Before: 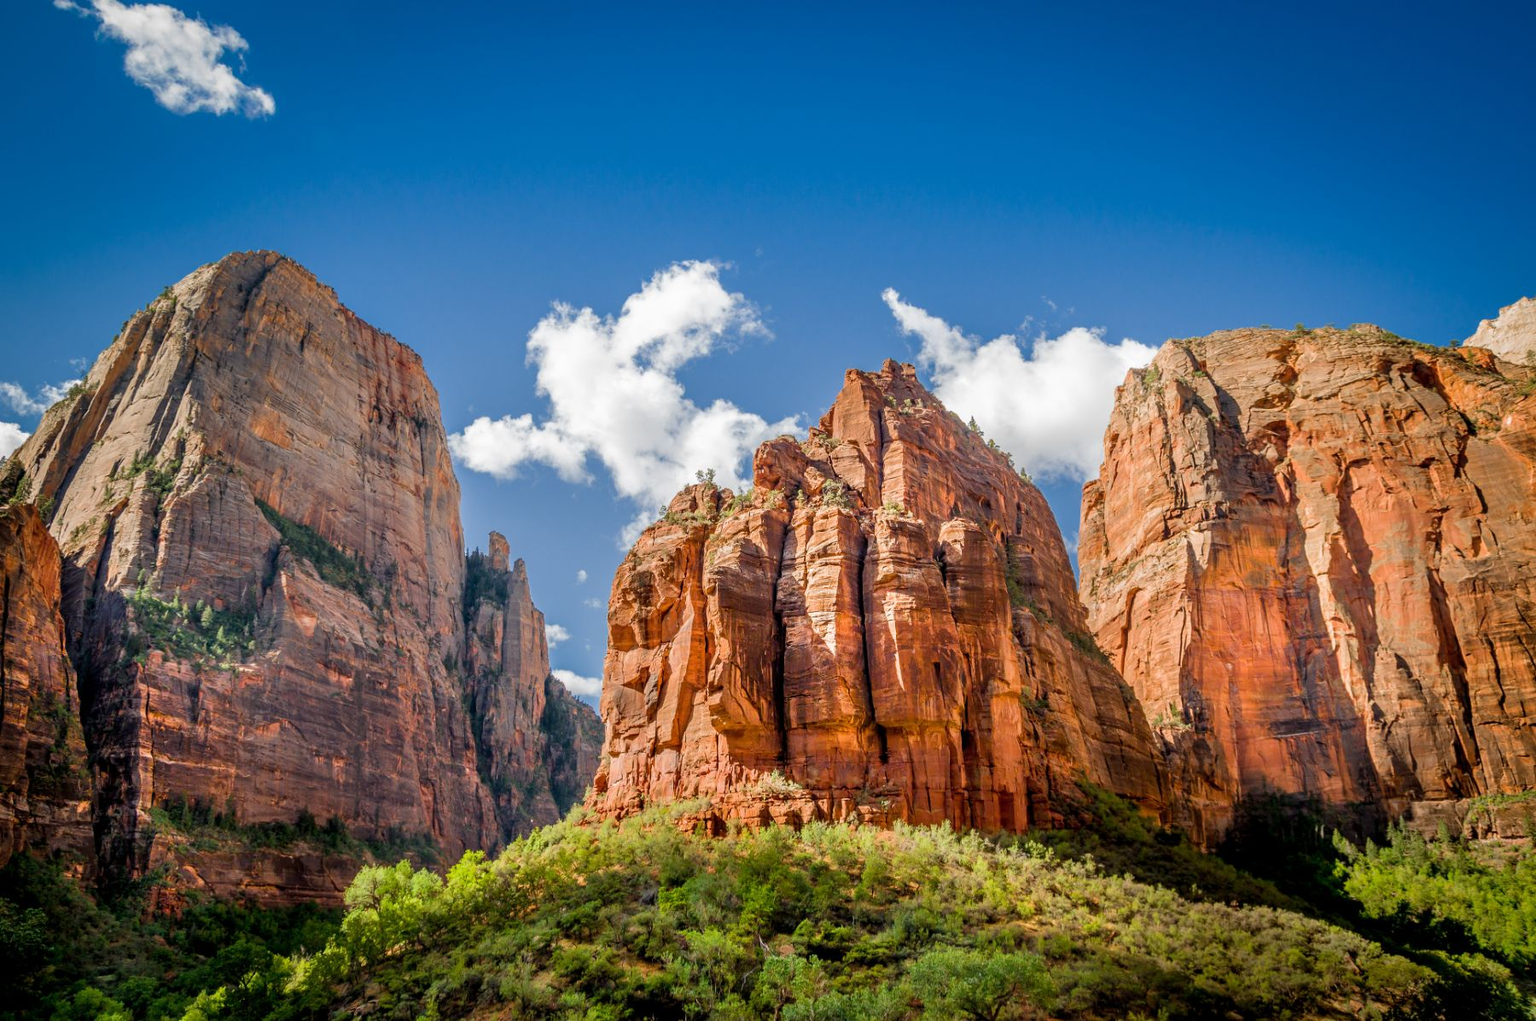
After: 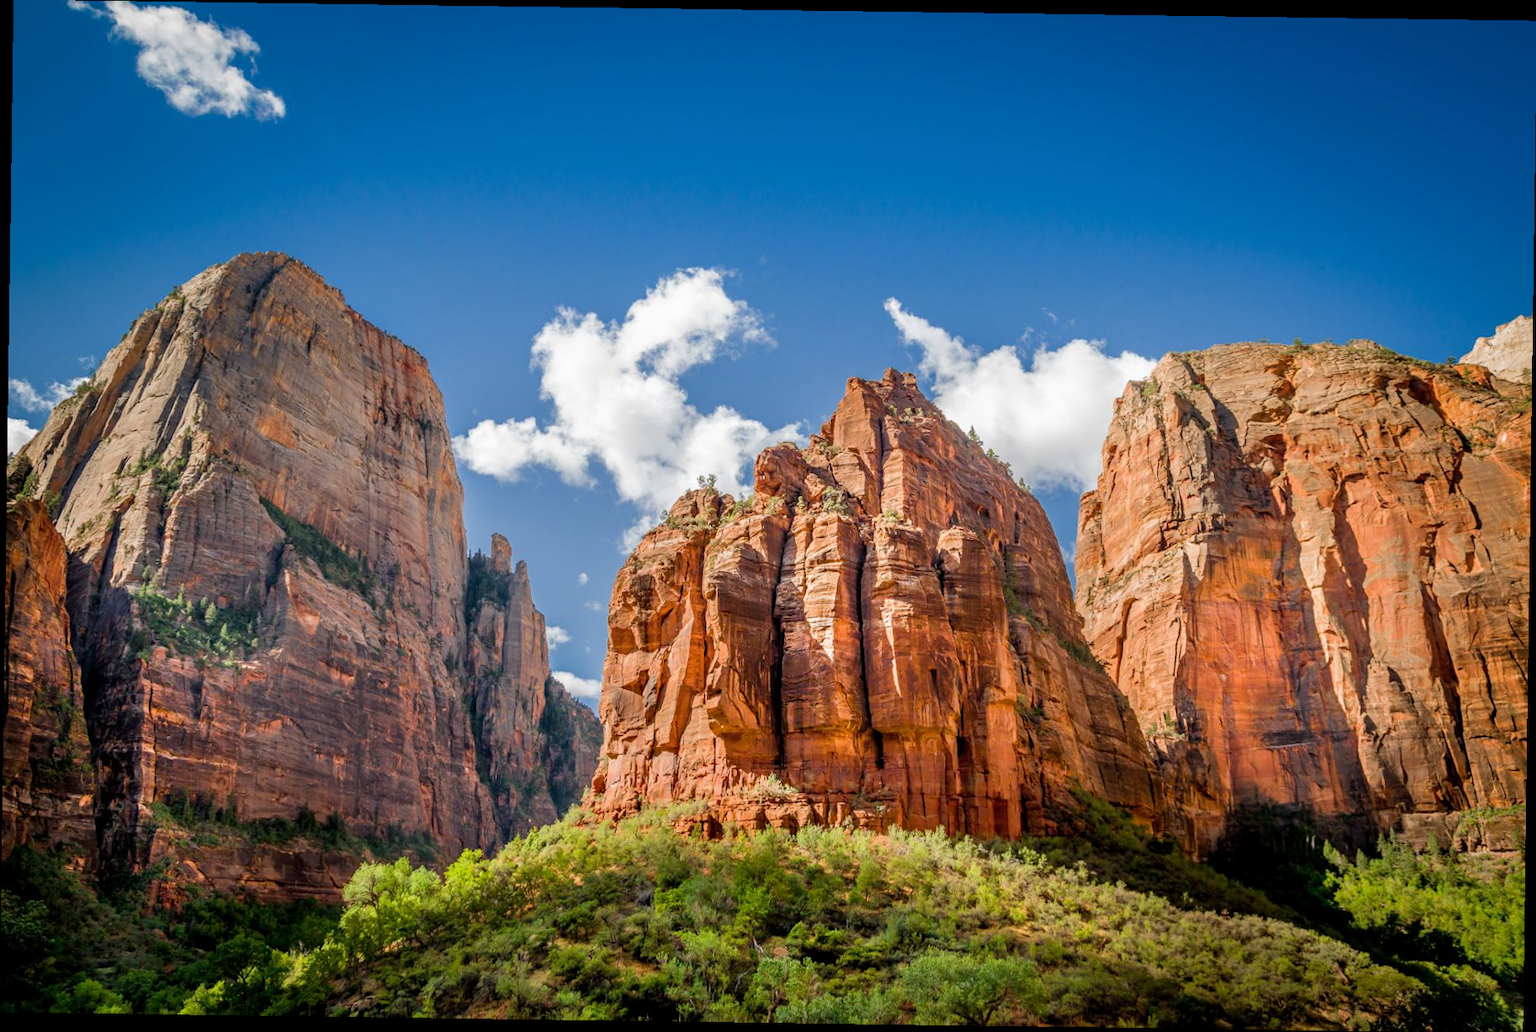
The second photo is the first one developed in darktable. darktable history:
rotate and perspective: rotation 0.8°, automatic cropping off
tone equalizer: on, module defaults
